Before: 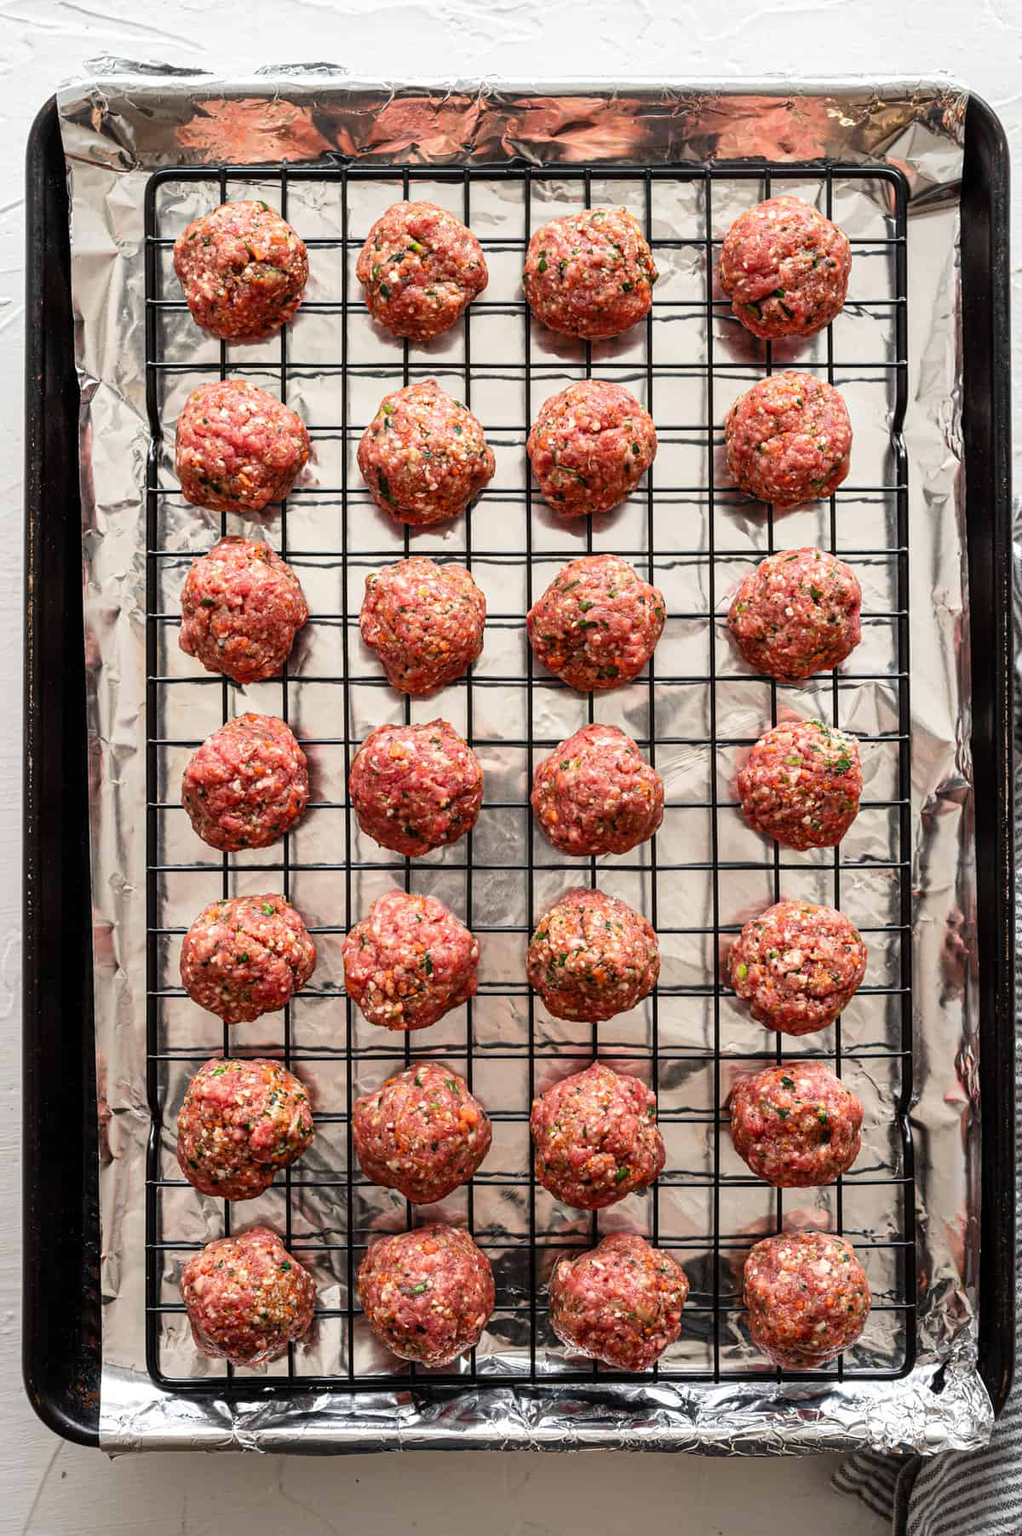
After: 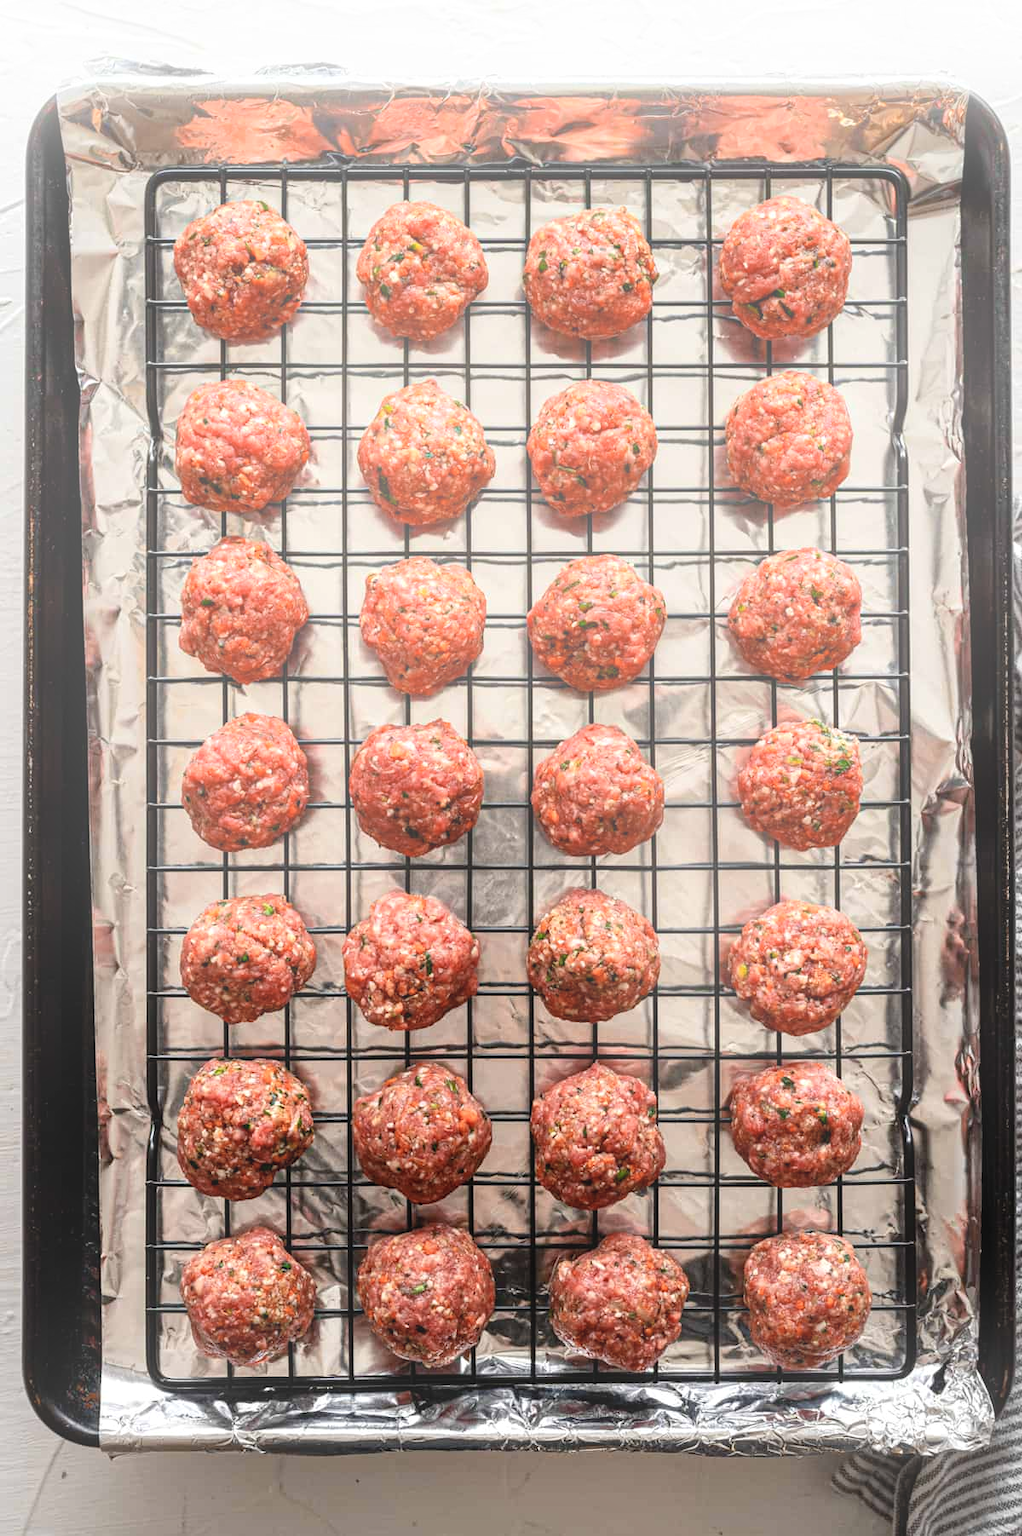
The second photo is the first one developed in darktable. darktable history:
color zones: curves: ch1 [(0, 0.455) (0.063, 0.455) (0.286, 0.495) (0.429, 0.5) (0.571, 0.5) (0.714, 0.5) (0.857, 0.5) (1, 0.455)]; ch2 [(0, 0.532) (0.063, 0.521) (0.233, 0.447) (0.429, 0.489) (0.571, 0.5) (0.714, 0.5) (0.857, 0.5) (1, 0.532)]
local contrast: highlights 100%, shadows 100%, detail 120%, midtone range 0.2
bloom: on, module defaults
